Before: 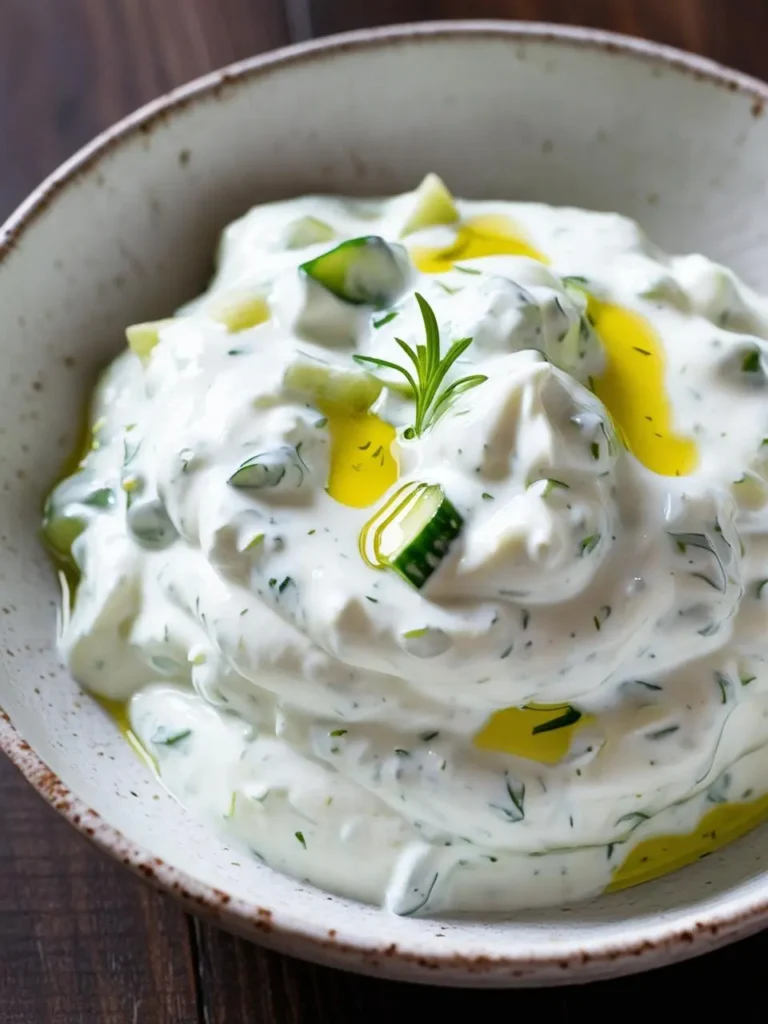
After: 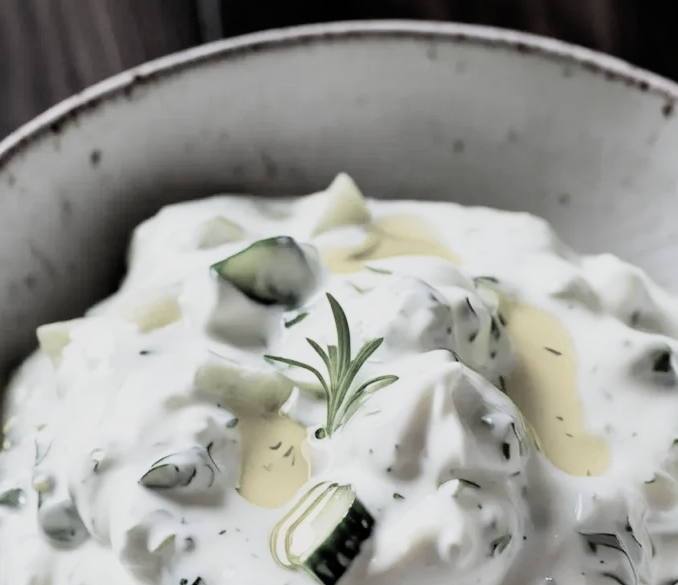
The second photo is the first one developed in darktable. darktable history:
exposure: compensate highlight preservation false
filmic rgb: black relative exposure -5.01 EV, white relative exposure 3.99 EV, hardness 2.9, contrast 1.384, highlights saturation mix -31.34%, color science v4 (2020)
crop and rotate: left 11.629%, bottom 42.798%
